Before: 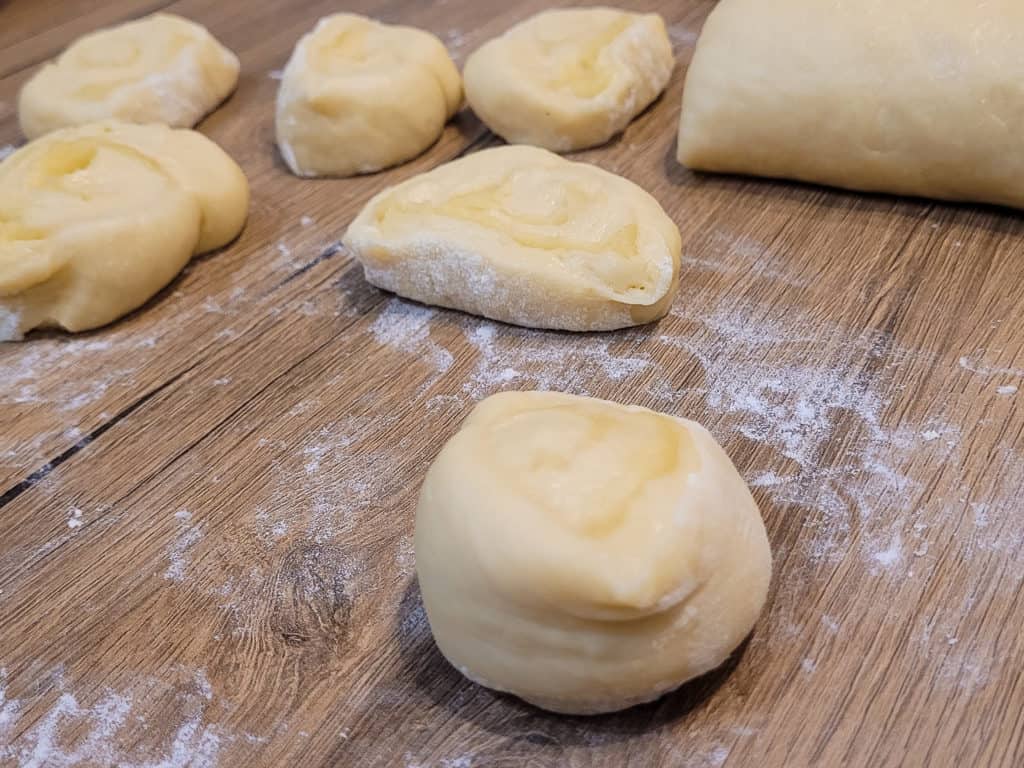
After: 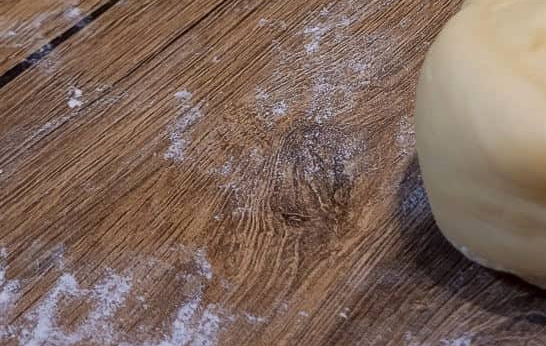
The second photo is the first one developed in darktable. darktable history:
crop and rotate: top 54.778%, right 46.61%, bottom 0.159%
contrast brightness saturation: brightness -0.2, saturation 0.08
